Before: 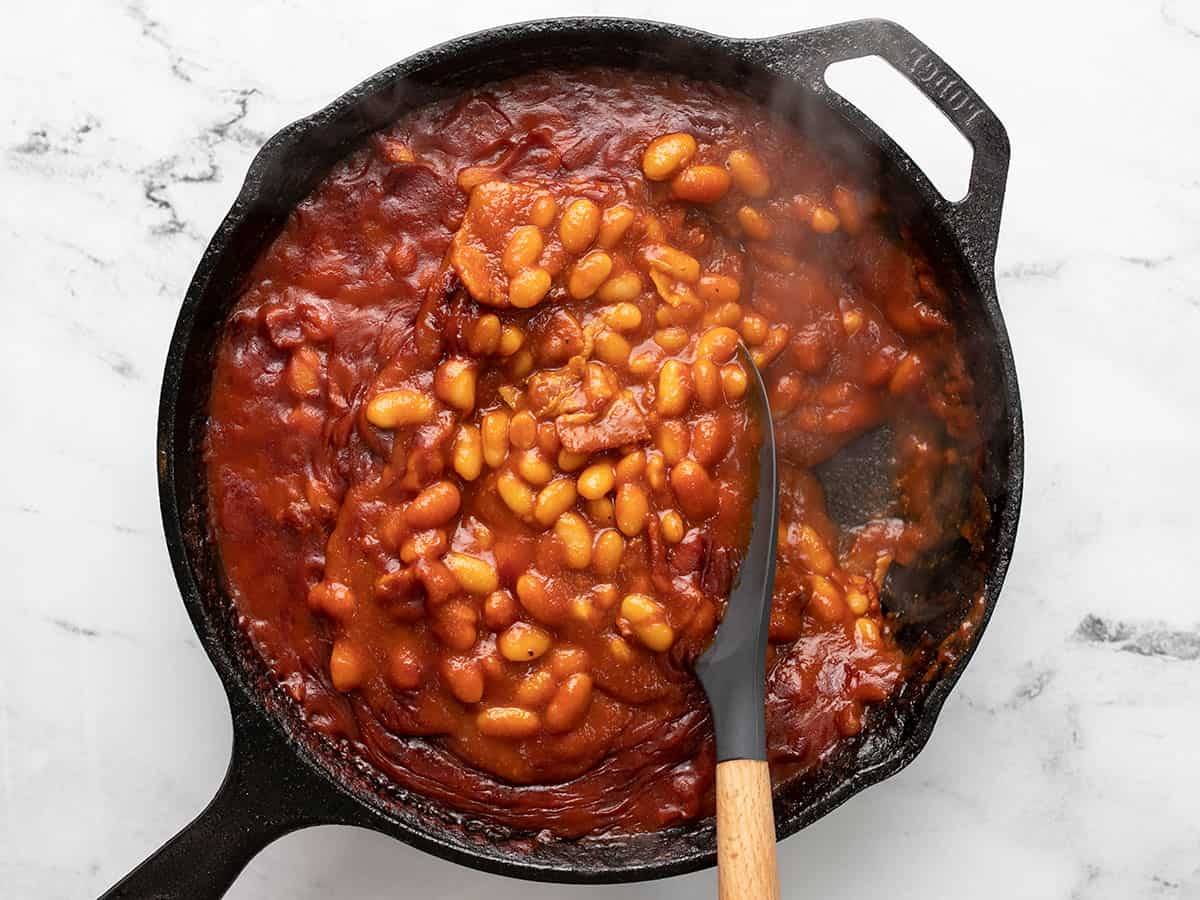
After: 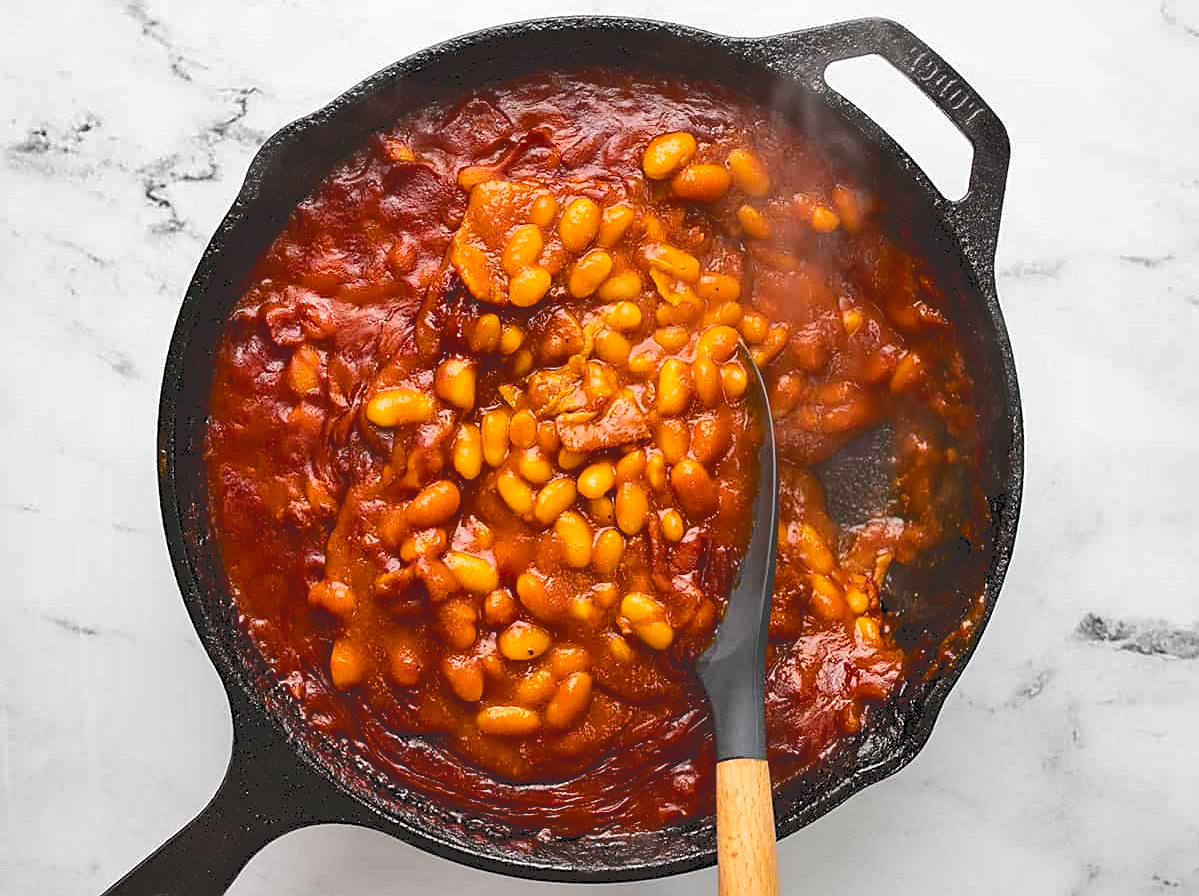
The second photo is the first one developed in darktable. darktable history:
sharpen: amount 0.494
shadows and highlights: soften with gaussian
crop: top 0.171%, bottom 0.195%
tone curve: curves: ch0 [(0, 0) (0.003, 0.177) (0.011, 0.177) (0.025, 0.176) (0.044, 0.178) (0.069, 0.186) (0.1, 0.194) (0.136, 0.203) (0.177, 0.223) (0.224, 0.255) (0.277, 0.305) (0.335, 0.383) (0.399, 0.467) (0.468, 0.546) (0.543, 0.616) (0.623, 0.694) (0.709, 0.764) (0.801, 0.834) (0.898, 0.901) (1, 1)], color space Lab, independent channels, preserve colors none
color balance rgb: perceptual saturation grading › global saturation 30.751%
